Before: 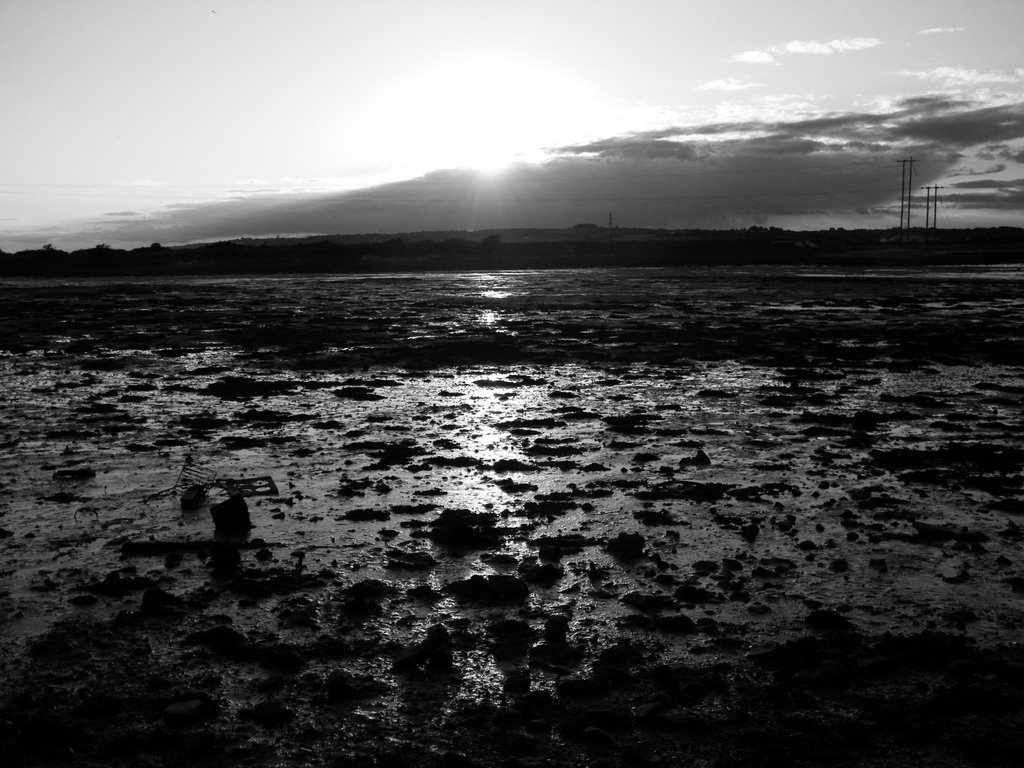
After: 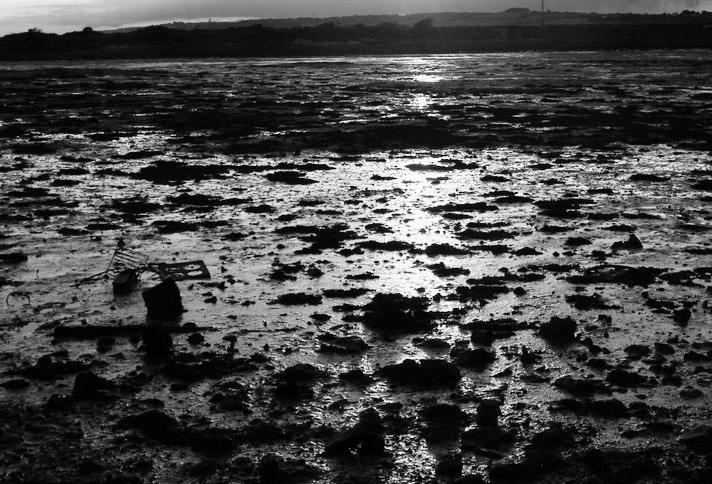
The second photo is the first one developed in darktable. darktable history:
crop: left 6.678%, top 28.157%, right 23.78%, bottom 8.71%
tone curve: curves: ch0 [(0, 0) (0.051, 0.03) (0.096, 0.071) (0.241, 0.247) (0.455, 0.525) (0.594, 0.697) (0.741, 0.845) (0.871, 0.933) (1, 0.984)]; ch1 [(0, 0) (0.1, 0.038) (0.318, 0.243) (0.399, 0.351) (0.478, 0.469) (0.499, 0.499) (0.534, 0.549) (0.565, 0.594) (0.601, 0.634) (0.666, 0.7) (1, 1)]; ch2 [(0, 0) (0.453, 0.45) (0.479, 0.483) (0.504, 0.499) (0.52, 0.519) (0.541, 0.559) (0.592, 0.612) (0.824, 0.815) (1, 1)], color space Lab, linked channels, preserve colors none
contrast brightness saturation: brightness 0.147
